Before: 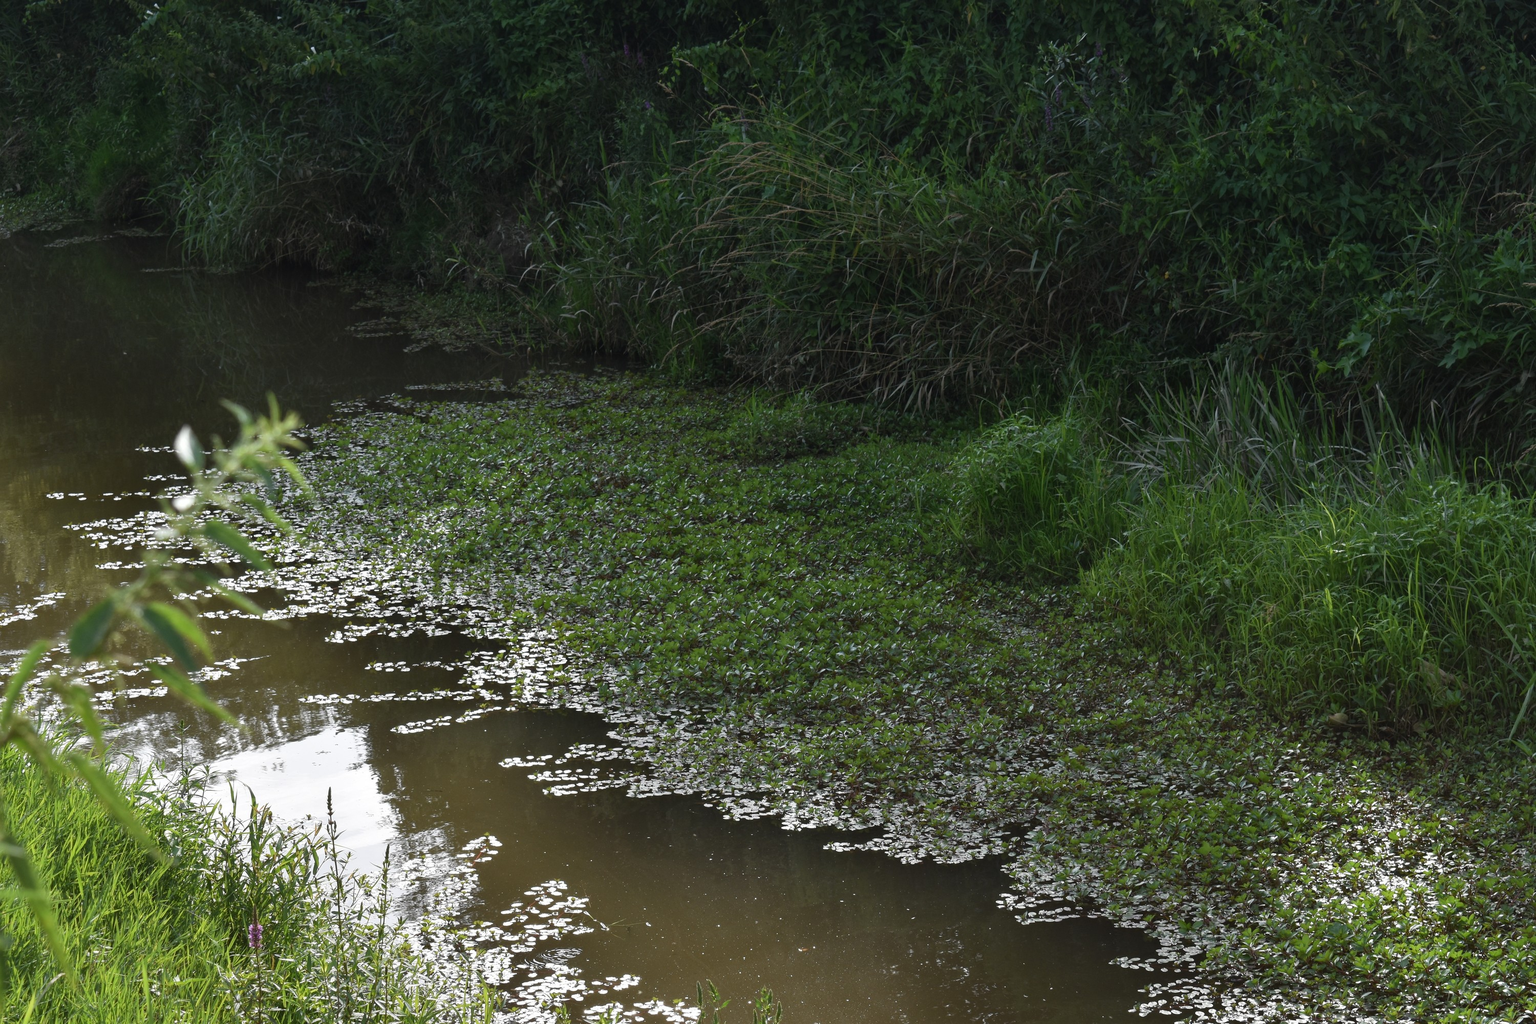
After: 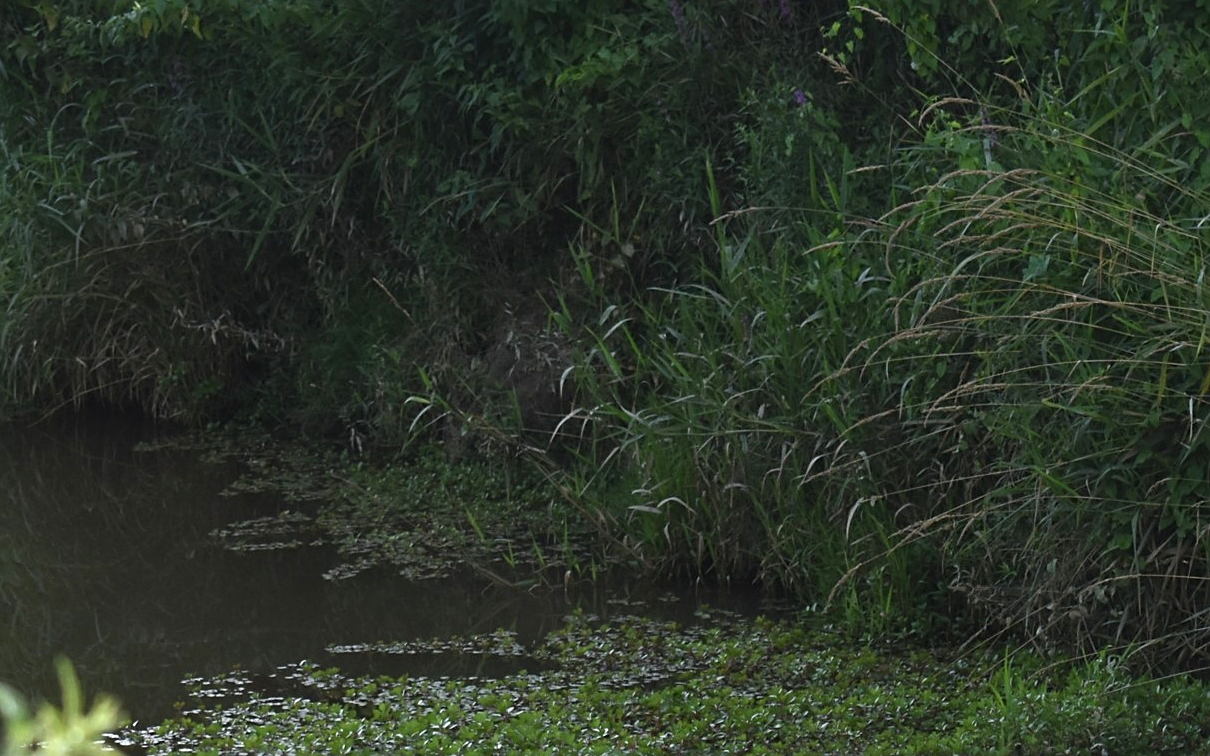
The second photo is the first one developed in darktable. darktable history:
exposure: exposure 0.604 EV, compensate exposure bias true, compensate highlight preservation false
sharpen: on, module defaults
crop: left 15.5%, top 5.425%, right 44.166%, bottom 56.733%
